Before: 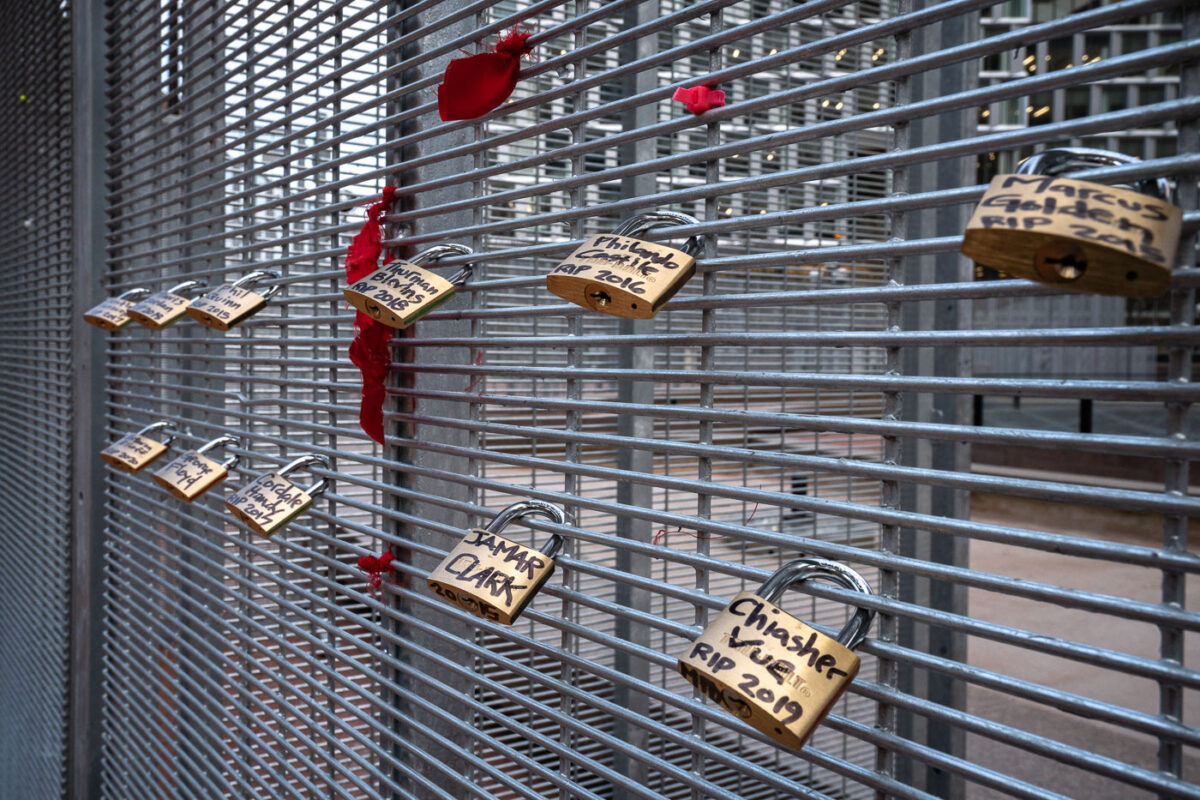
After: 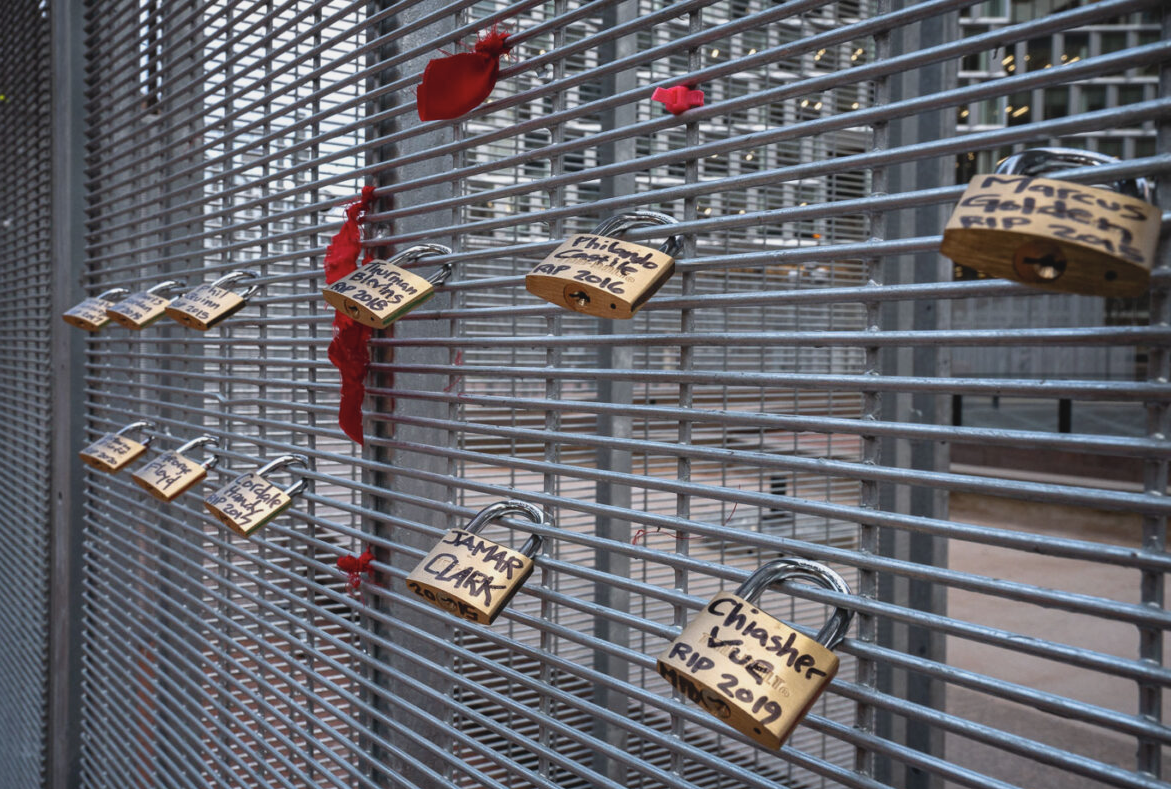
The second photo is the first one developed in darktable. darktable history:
crop and rotate: left 1.774%, right 0.633%, bottom 1.28%
contrast brightness saturation: contrast -0.1, saturation -0.1
